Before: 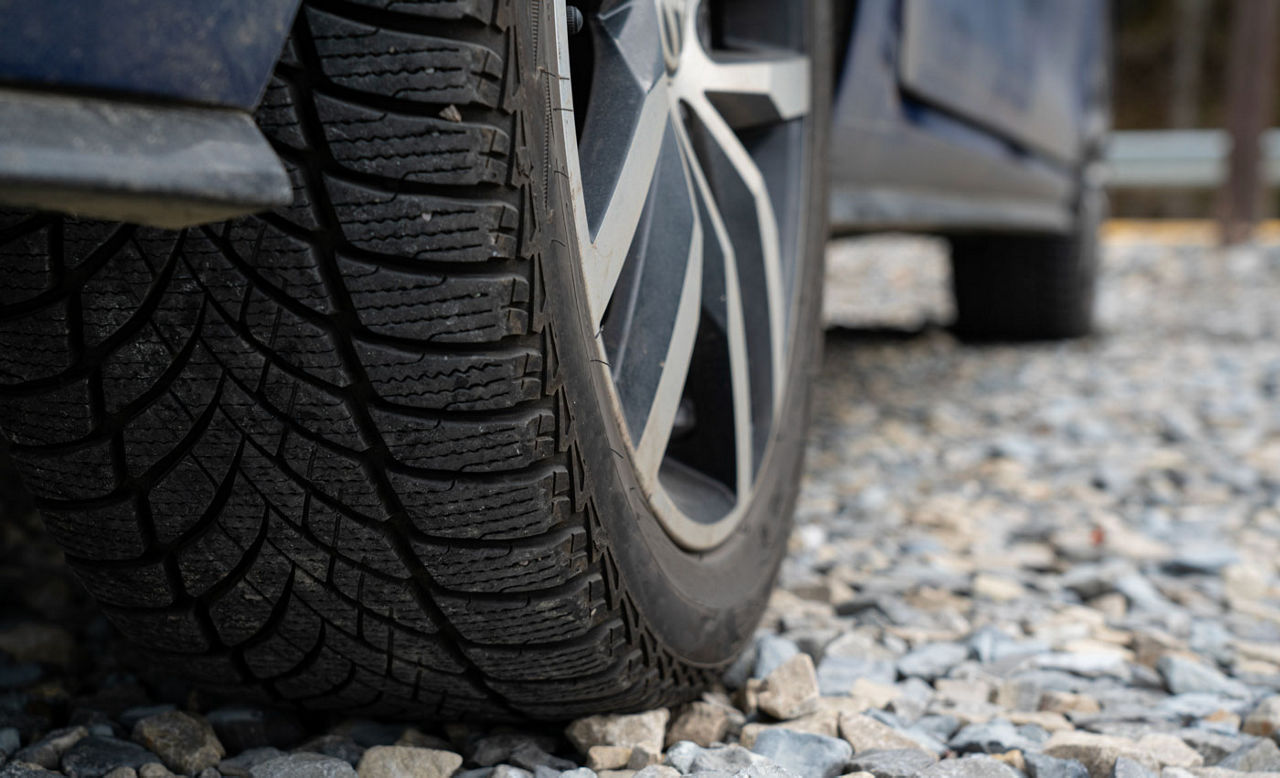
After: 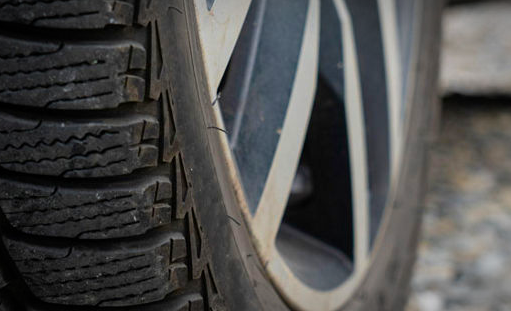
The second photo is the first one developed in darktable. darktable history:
color balance rgb: linear chroma grading › global chroma 15%, perceptual saturation grading › global saturation 30%
crop: left 30%, top 30%, right 30%, bottom 30%
vignetting: automatic ratio true
